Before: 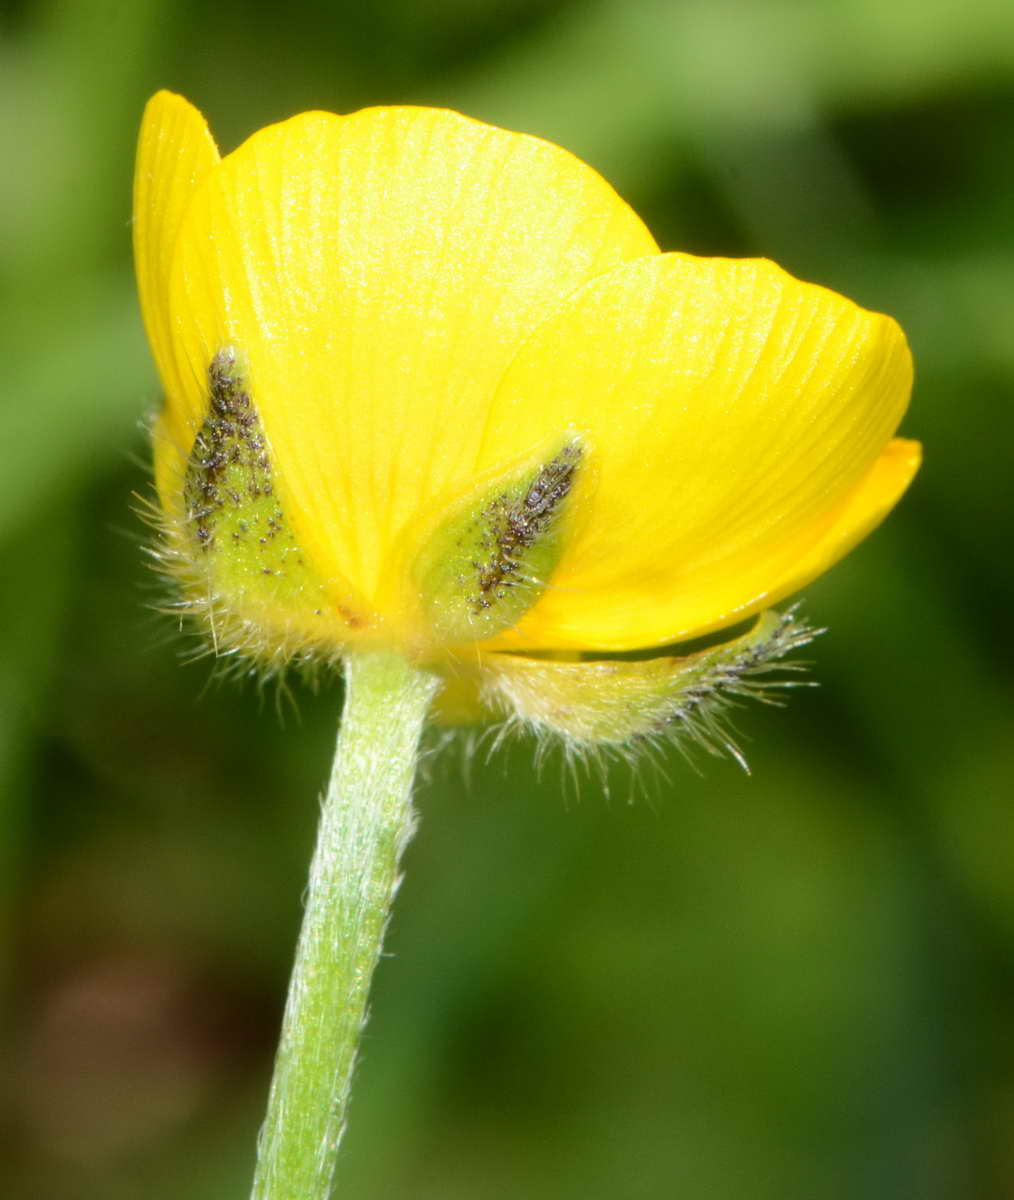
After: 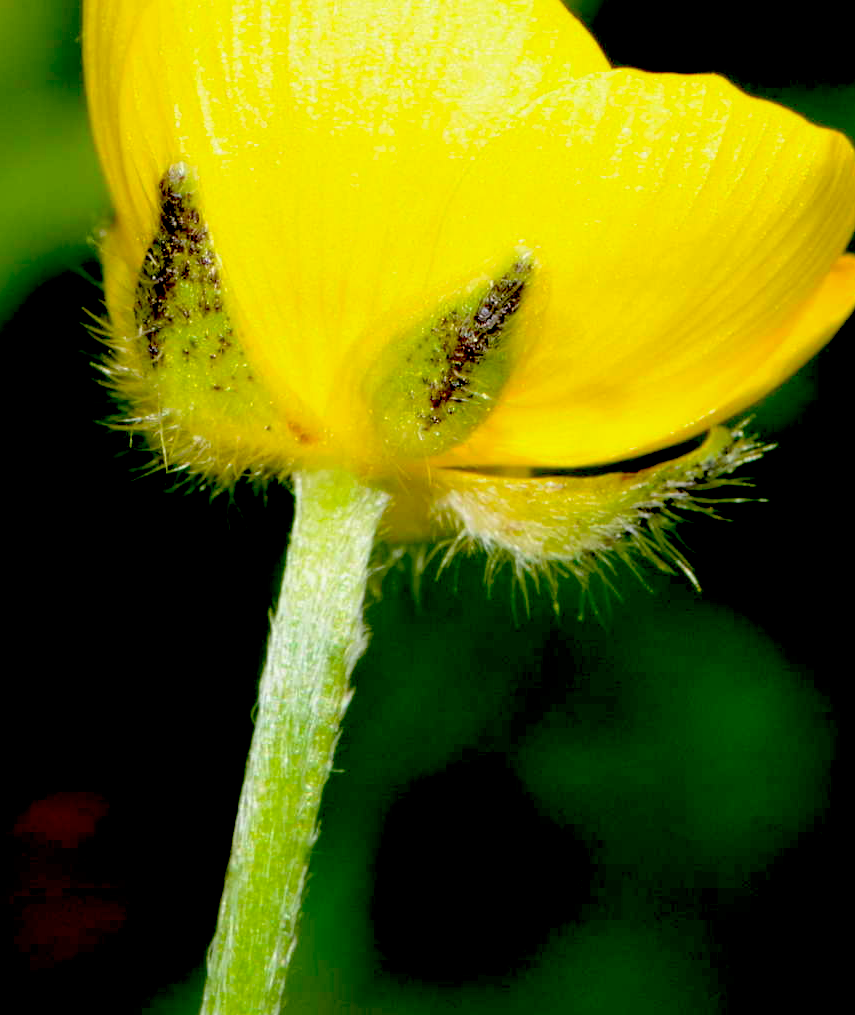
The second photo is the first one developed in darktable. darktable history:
crop and rotate: left 4.959%, top 15.369%, right 10.644%
exposure: black level correction 0.099, exposure -0.095 EV, compensate highlight preservation false
